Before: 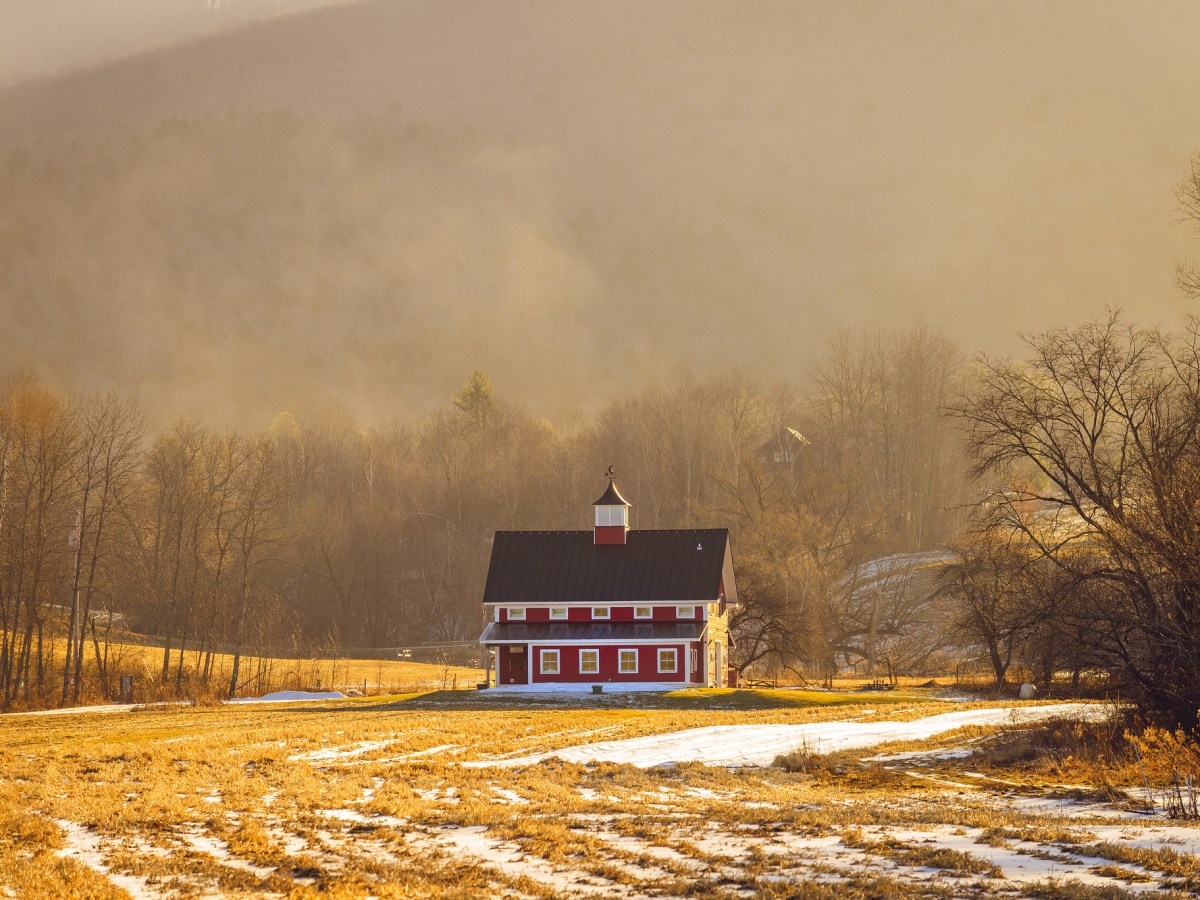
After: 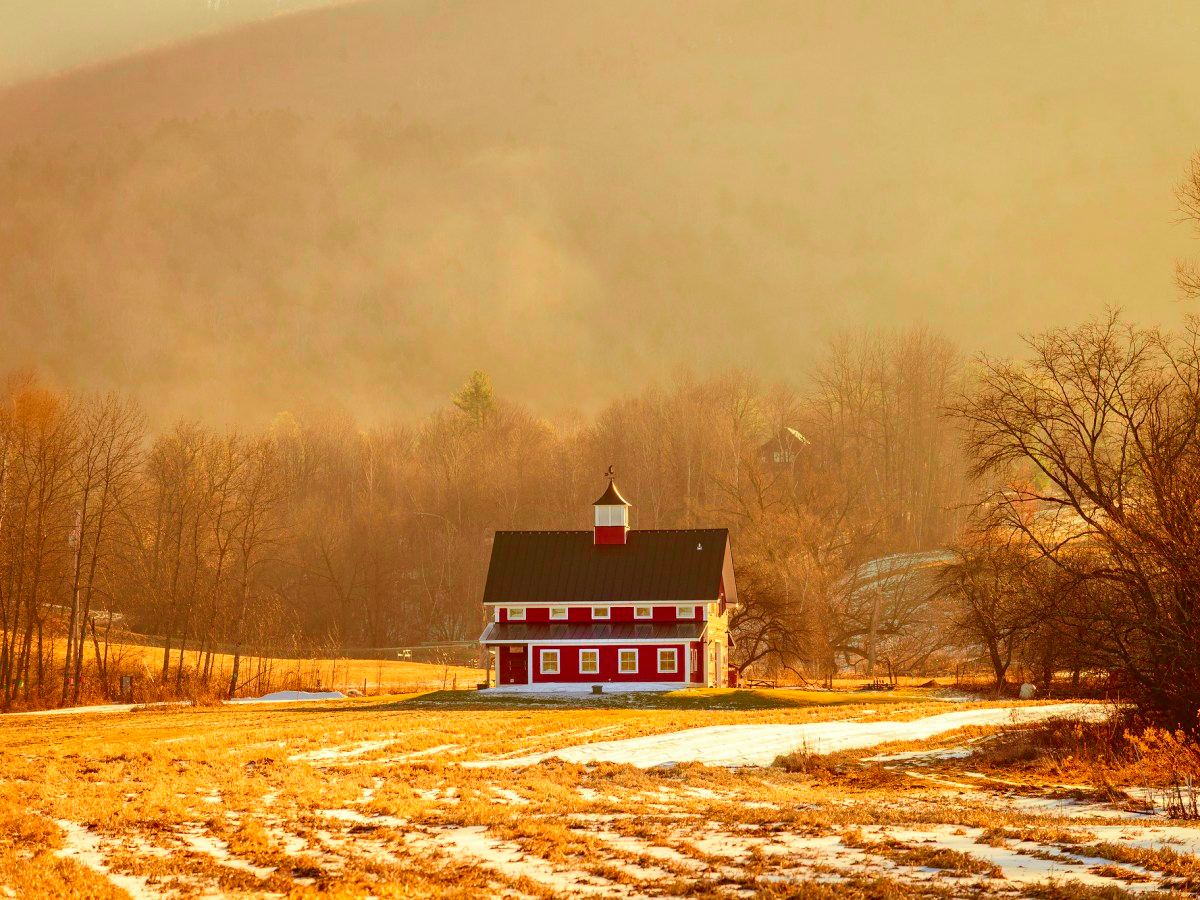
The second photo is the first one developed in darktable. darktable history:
color correction: highlights a* -5.3, highlights b* 9.8, shadows a* 9.8, shadows b* 24.26
tone curve: curves: ch0 [(0, 0.036) (0.119, 0.115) (0.466, 0.498) (0.715, 0.767) (0.817, 0.865) (1, 0.998)]; ch1 [(0, 0) (0.377, 0.424) (0.442, 0.491) (0.487, 0.502) (0.514, 0.512) (0.536, 0.577) (0.66, 0.724) (1, 1)]; ch2 [(0, 0) (0.38, 0.405) (0.463, 0.443) (0.492, 0.486) (0.526, 0.541) (0.578, 0.598) (1, 1)], color space Lab, independent channels, preserve colors none
